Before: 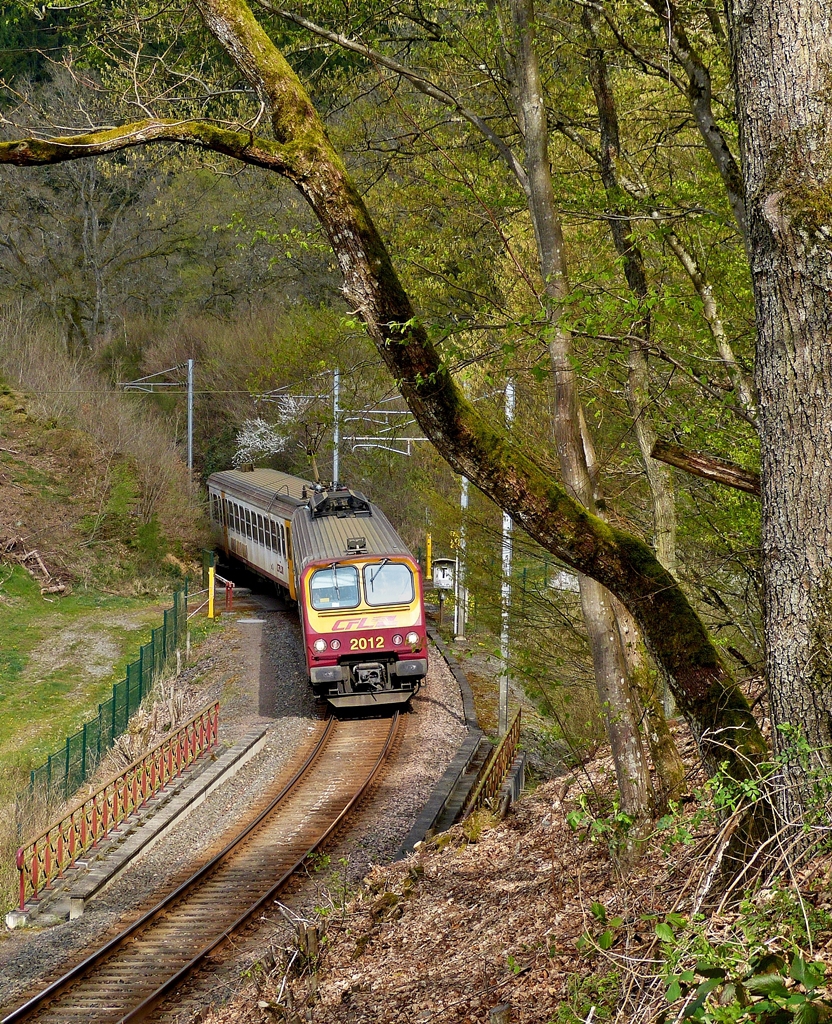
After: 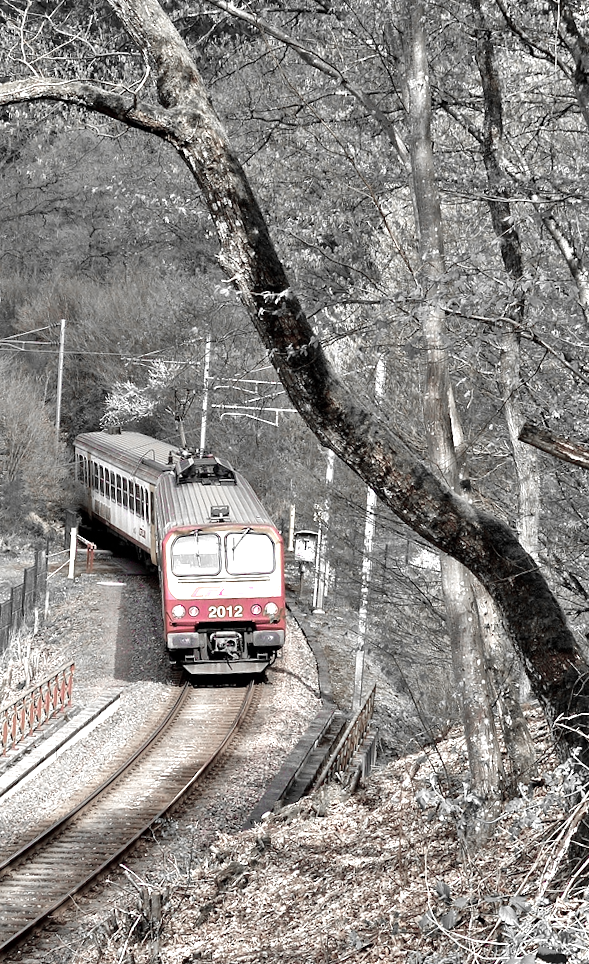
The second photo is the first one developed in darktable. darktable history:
tone equalizer: -8 EV -0.42 EV, -7 EV -0.4 EV, -6 EV -0.299 EV, -5 EV -0.231 EV, -3 EV 0.228 EV, -2 EV 0.311 EV, -1 EV 0.403 EV, +0 EV 0.415 EV, mask exposure compensation -0.511 EV
color zones: curves: ch0 [(0, 0.278) (0.143, 0.5) (0.286, 0.5) (0.429, 0.5) (0.571, 0.5) (0.714, 0.5) (0.857, 0.5) (1, 0.5)]; ch1 [(0, 1) (0.143, 0.165) (0.286, 0) (0.429, 0) (0.571, 0) (0.714, 0) (0.857, 0.5) (1, 0.5)]; ch2 [(0, 0.508) (0.143, 0.5) (0.286, 0.5) (0.429, 0.5) (0.571, 0.5) (0.714, 0.5) (0.857, 0.5) (1, 0.5)]
exposure: exposure 0.669 EV, compensate highlight preservation false
crop and rotate: angle -2.87°, left 14.196%, top 0.021%, right 10.737%, bottom 0.089%
